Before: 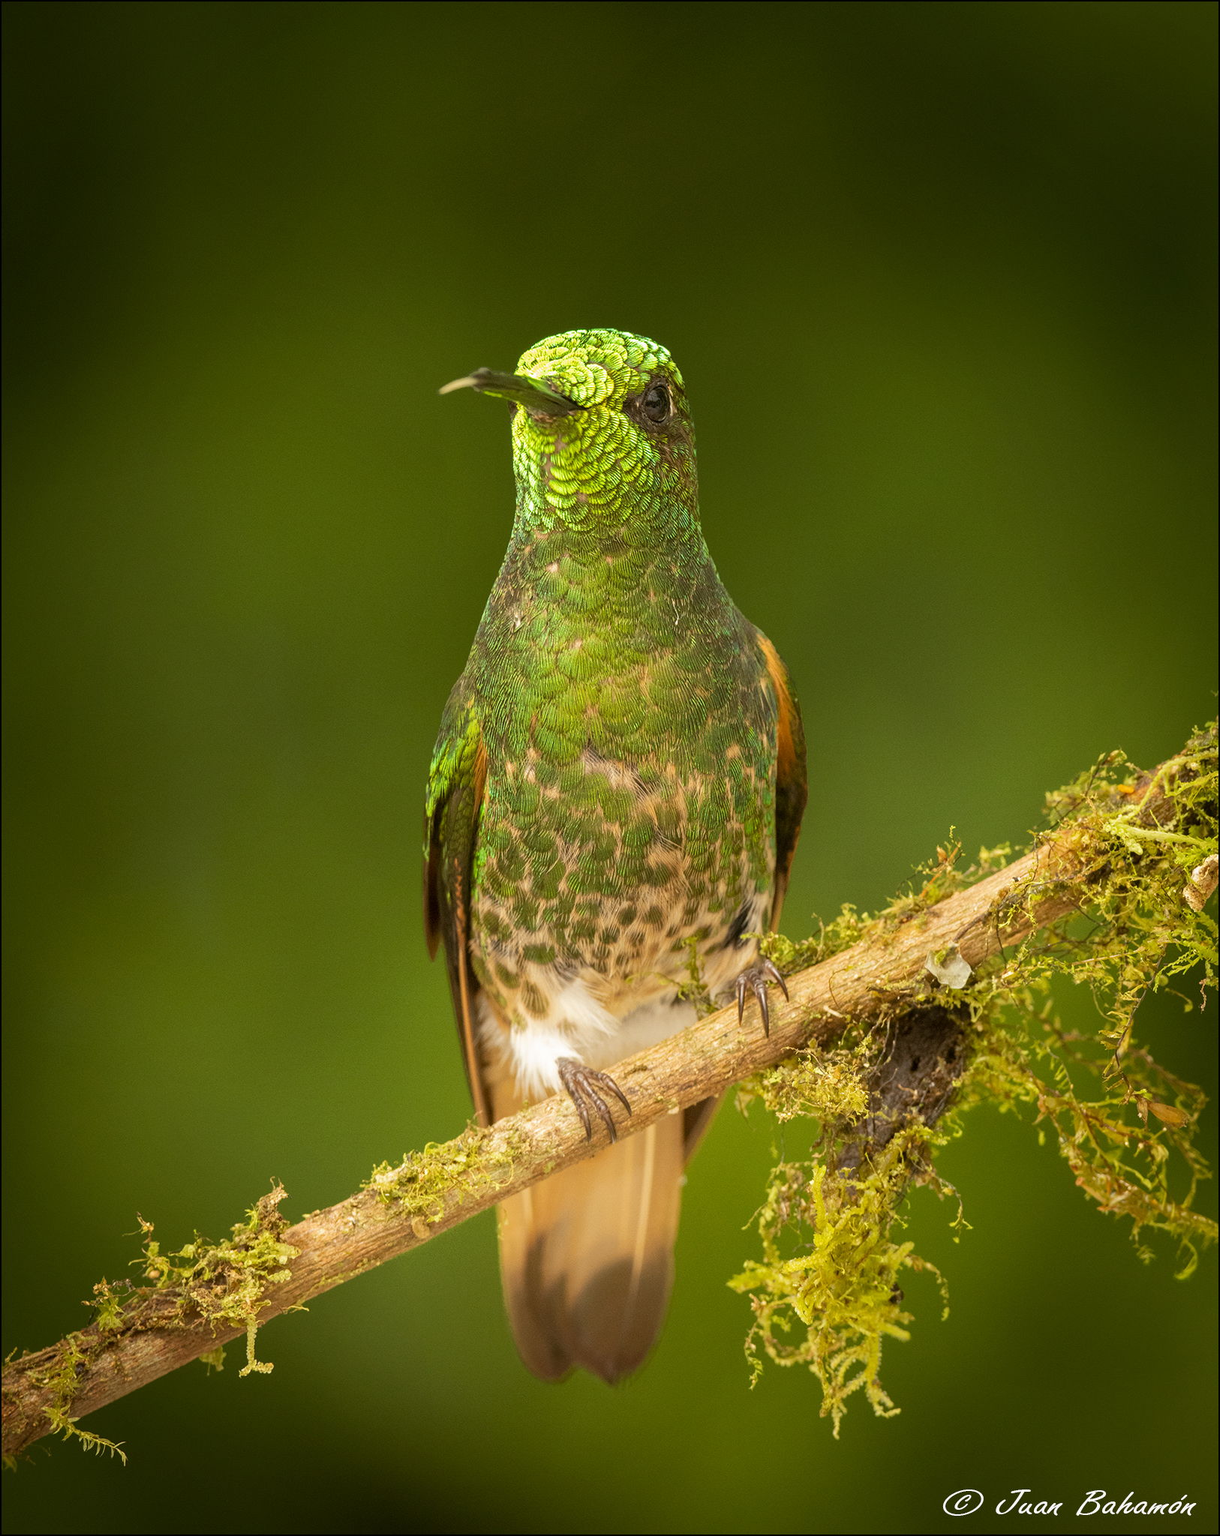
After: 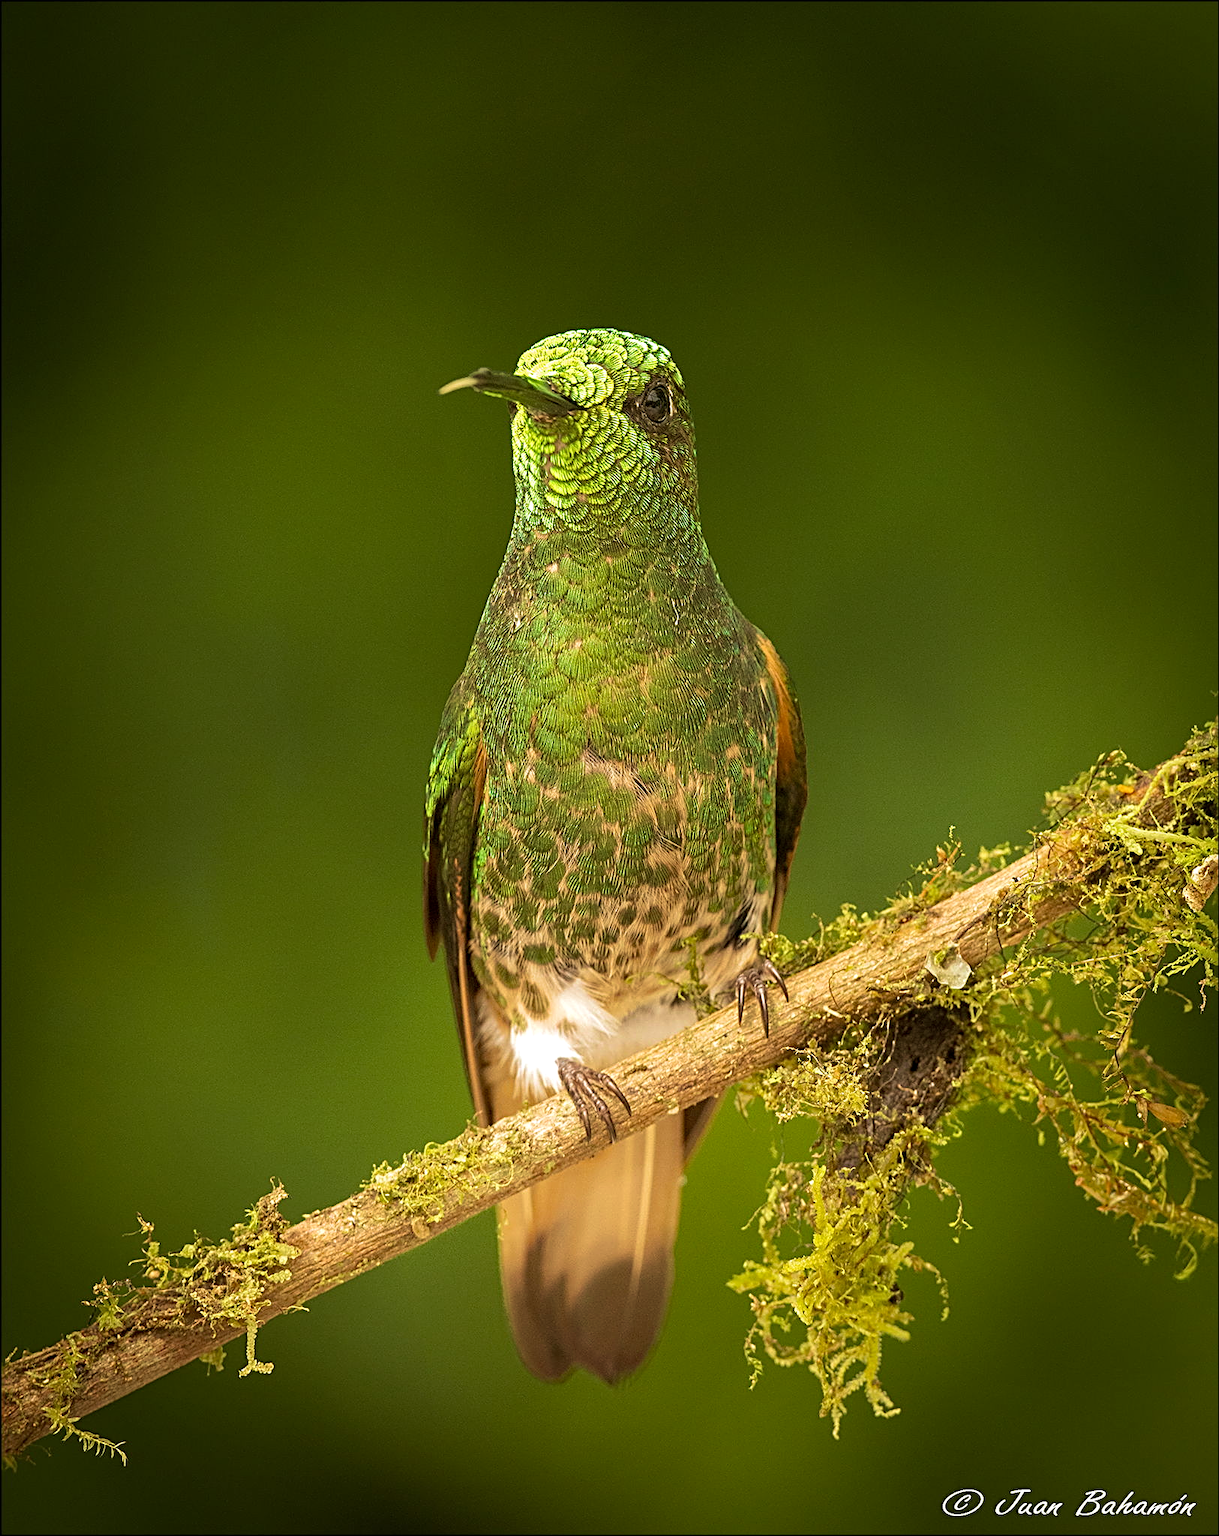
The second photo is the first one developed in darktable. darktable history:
sharpen: radius 2.793, amount 0.706
velvia: strength 45.18%
haze removal: compatibility mode true, adaptive false
